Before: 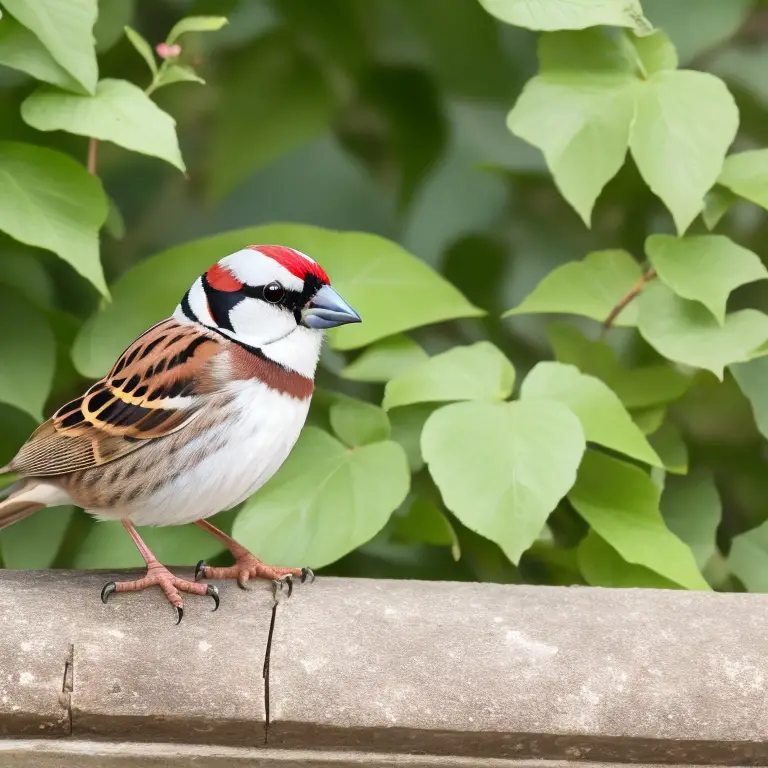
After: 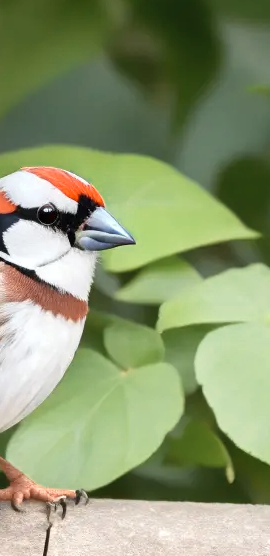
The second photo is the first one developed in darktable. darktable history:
crop and rotate: left 29.476%, top 10.214%, right 35.32%, bottom 17.333%
color zones: curves: ch0 [(0.018, 0.548) (0.197, 0.654) (0.425, 0.447) (0.605, 0.658) (0.732, 0.579)]; ch1 [(0.105, 0.531) (0.224, 0.531) (0.386, 0.39) (0.618, 0.456) (0.732, 0.456) (0.956, 0.421)]; ch2 [(0.039, 0.583) (0.215, 0.465) (0.399, 0.544) (0.465, 0.548) (0.614, 0.447) (0.724, 0.43) (0.882, 0.623) (0.956, 0.632)]
